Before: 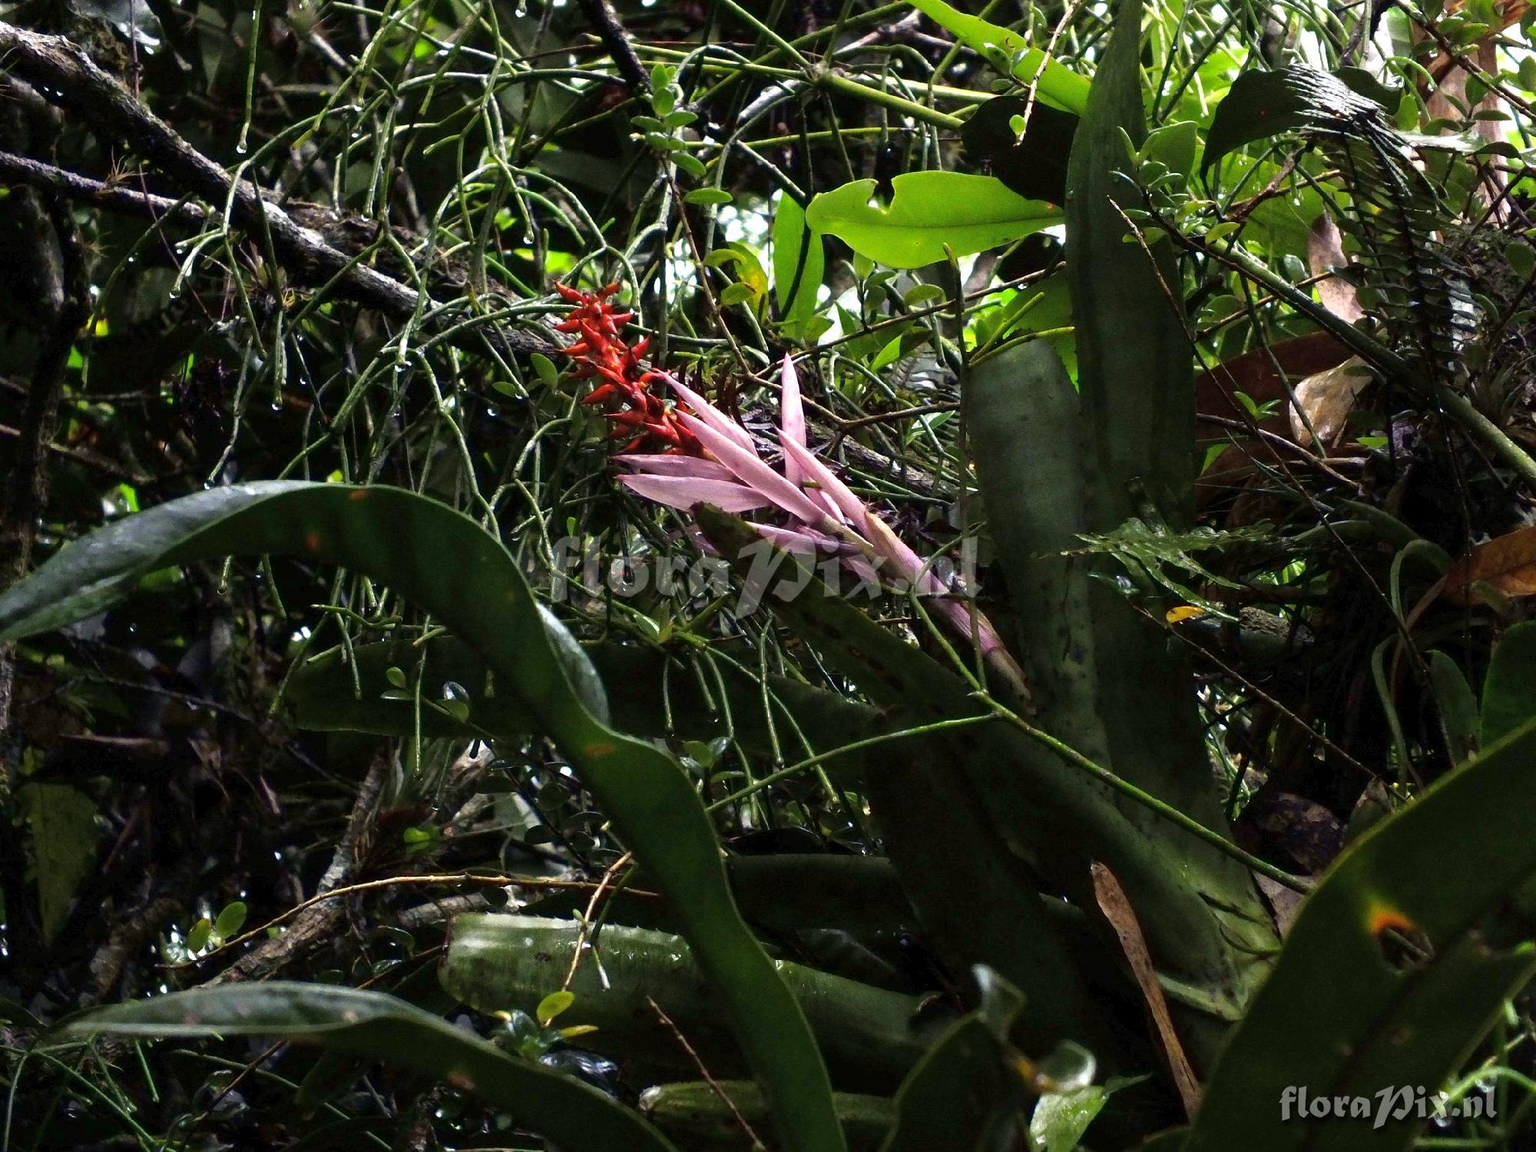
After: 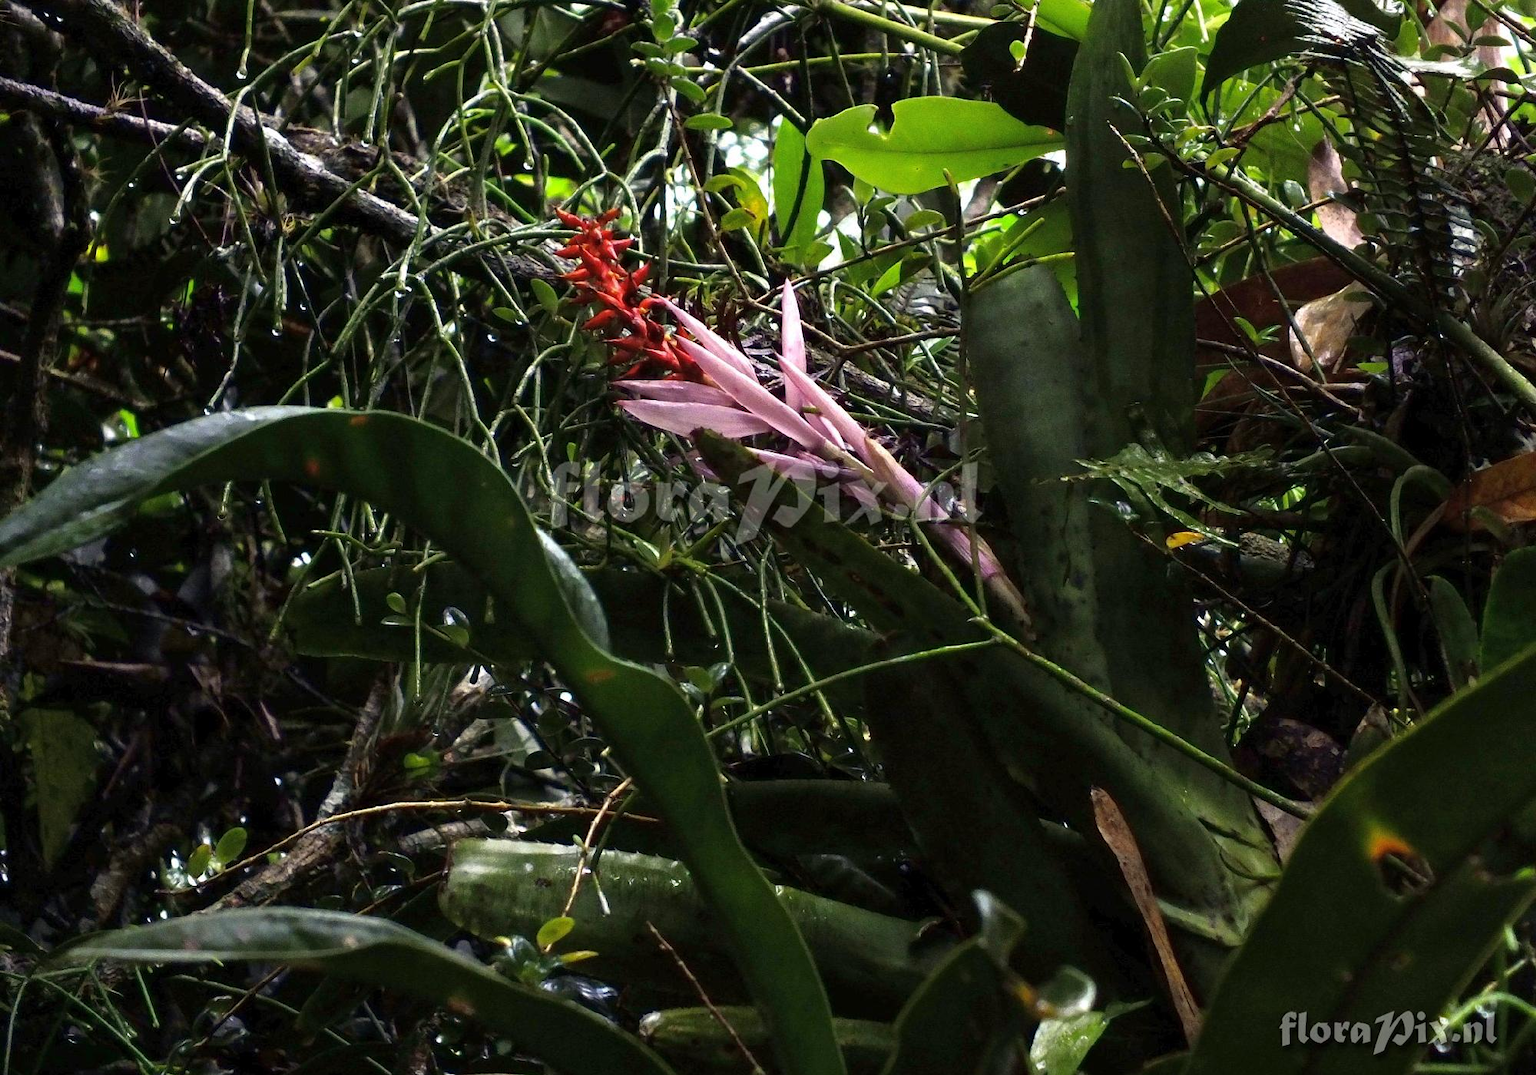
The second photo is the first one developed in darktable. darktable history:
crop and rotate: top 6.571%
